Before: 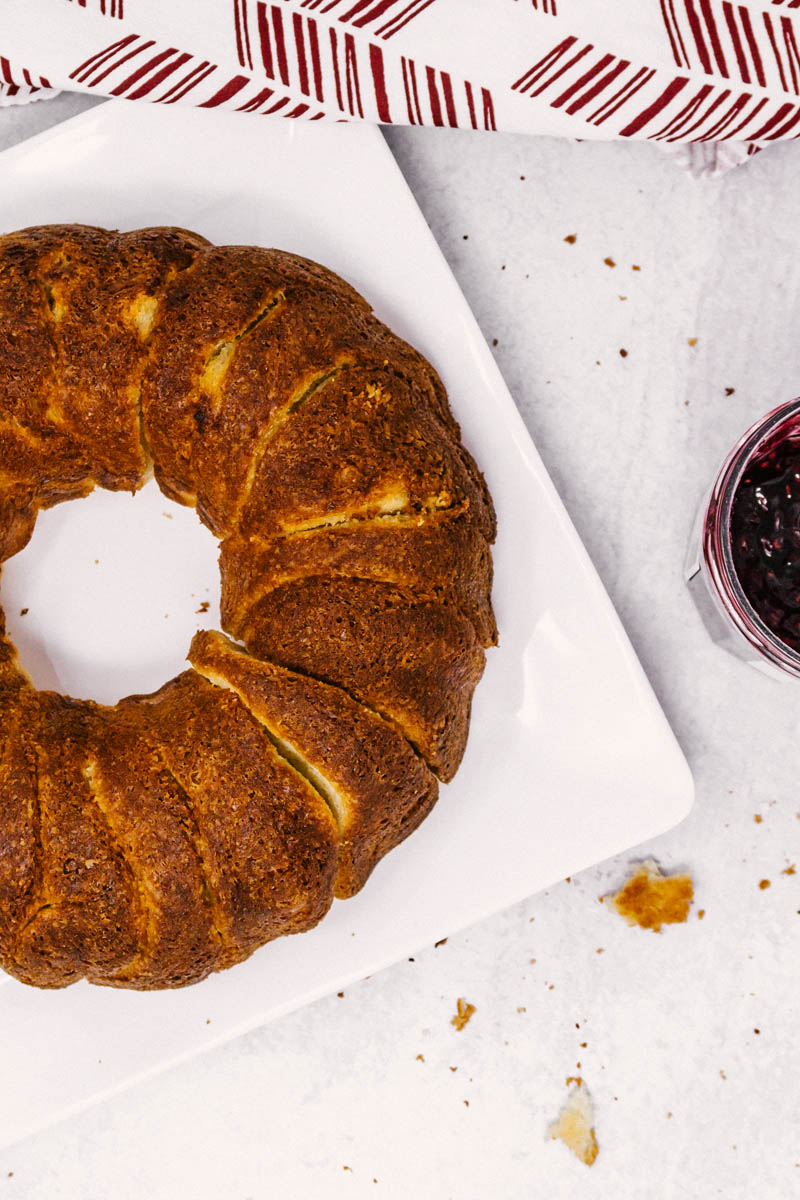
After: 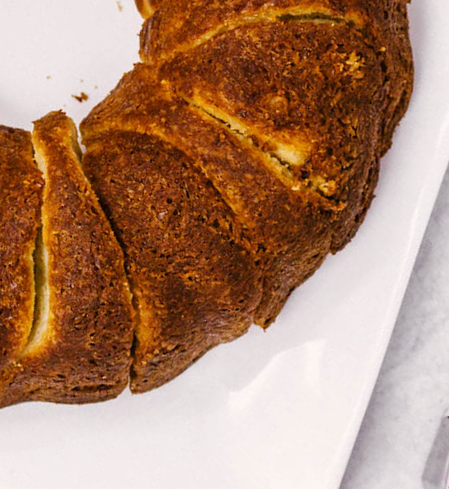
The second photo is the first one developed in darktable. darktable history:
crop and rotate: angle -44.31°, top 16.428%, right 0.953%, bottom 11.644%
